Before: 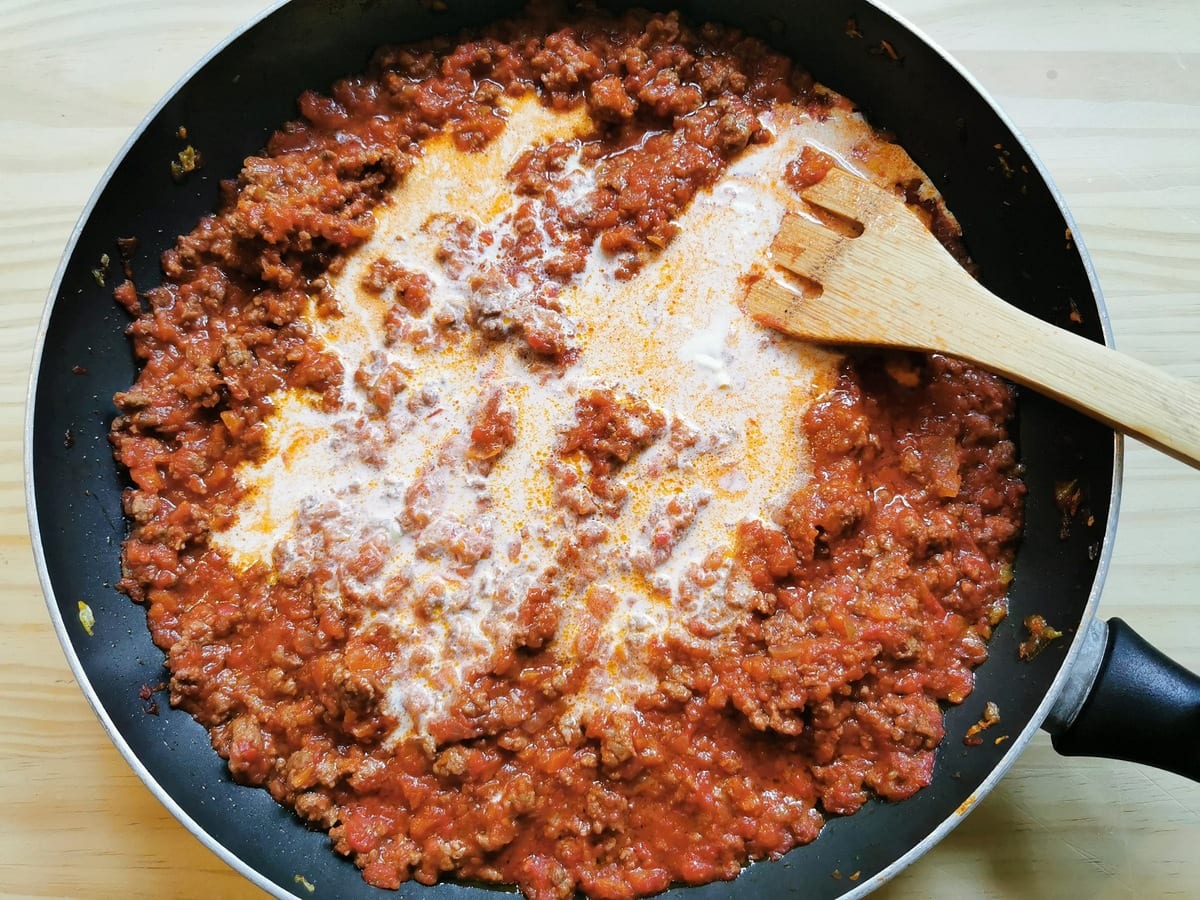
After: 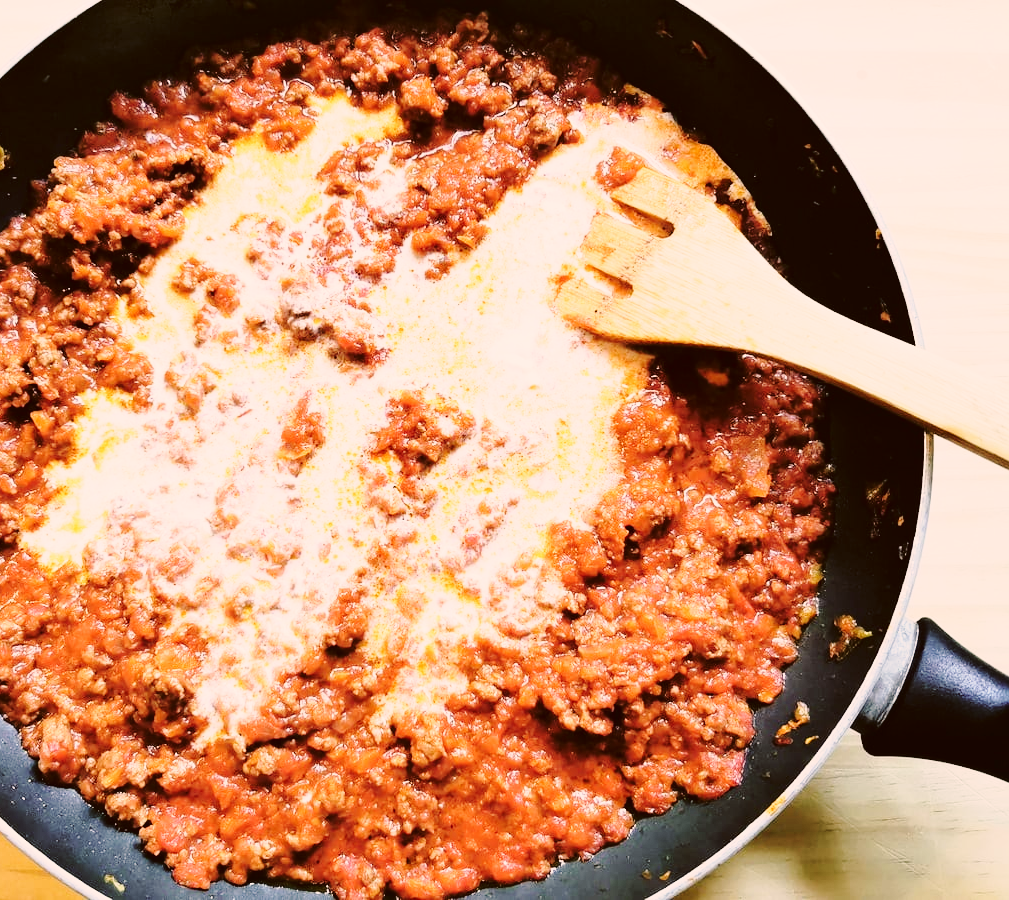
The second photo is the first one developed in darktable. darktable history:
crop: left 15.914%
tone curve: curves: ch0 [(0, 0.021) (0.049, 0.044) (0.152, 0.14) (0.328, 0.377) (0.473, 0.543) (0.641, 0.705) (0.85, 0.894) (1, 0.969)]; ch1 [(0, 0) (0.302, 0.331) (0.427, 0.433) (0.472, 0.47) (0.502, 0.503) (0.527, 0.521) (0.564, 0.58) (0.614, 0.626) (0.677, 0.701) (0.859, 0.885) (1, 1)]; ch2 [(0, 0) (0.33, 0.301) (0.447, 0.44) (0.487, 0.496) (0.502, 0.516) (0.535, 0.563) (0.565, 0.593) (0.618, 0.628) (1, 1)], color space Lab, linked channels, preserve colors none
base curve: curves: ch0 [(0, 0) (0.028, 0.03) (0.121, 0.232) (0.46, 0.748) (0.859, 0.968) (1, 1)], preserve colors none
color correction: highlights a* 10.23, highlights b* 9.78, shadows a* 7.82, shadows b* 8.55, saturation 0.791
